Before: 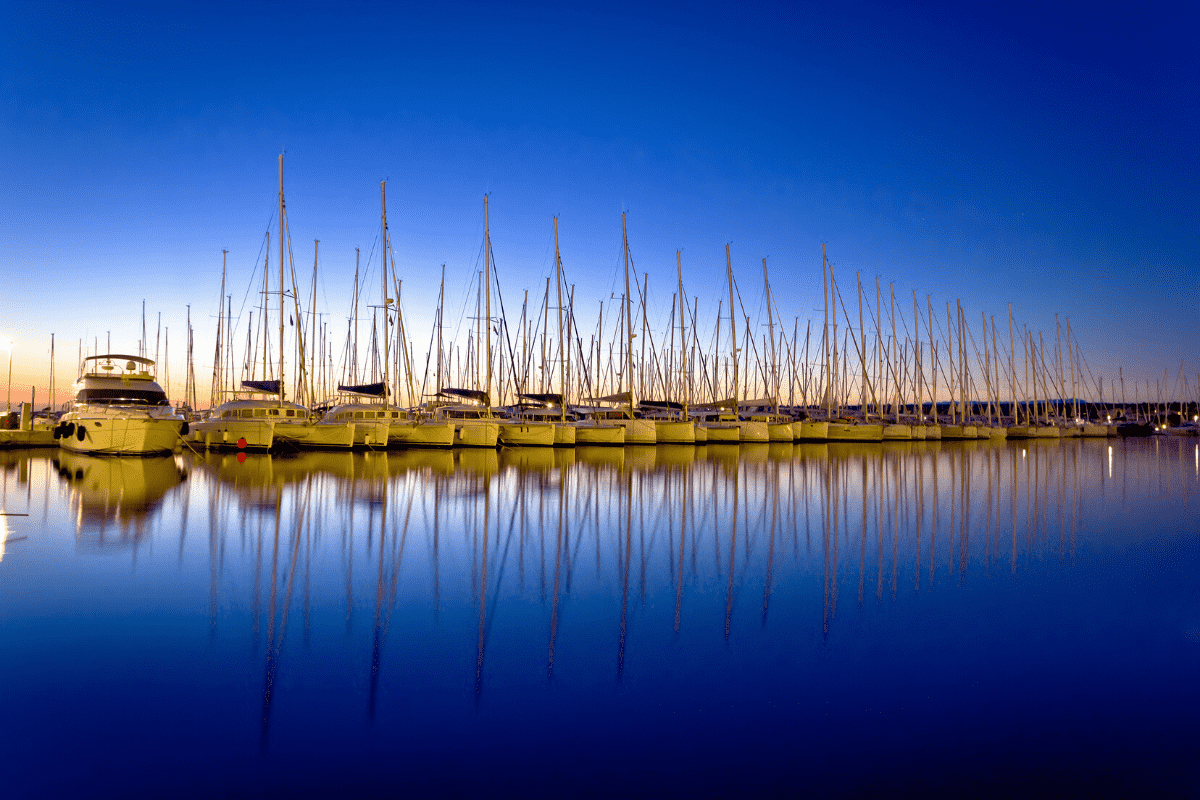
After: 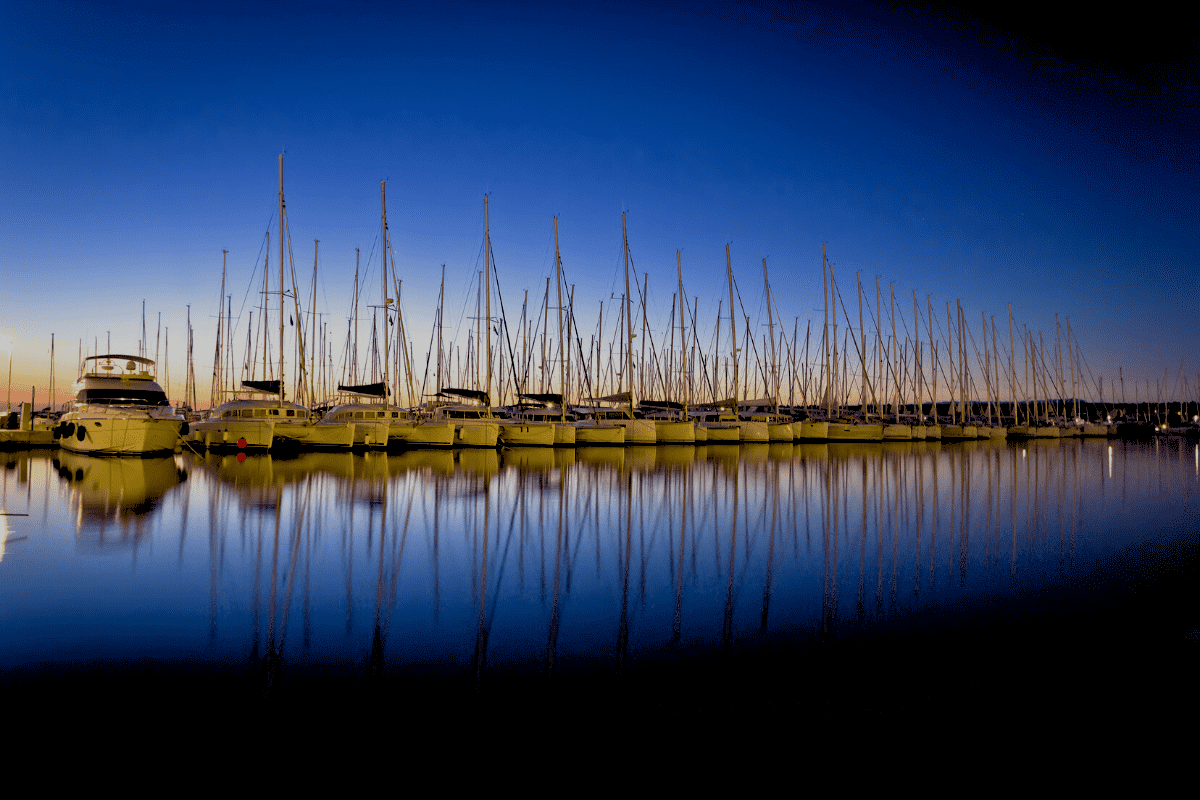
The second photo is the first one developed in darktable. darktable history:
rgb levels: levels [[0.013, 0.434, 0.89], [0, 0.5, 1], [0, 0.5, 1]]
exposure: exposure -1 EV, compensate highlight preservation false
